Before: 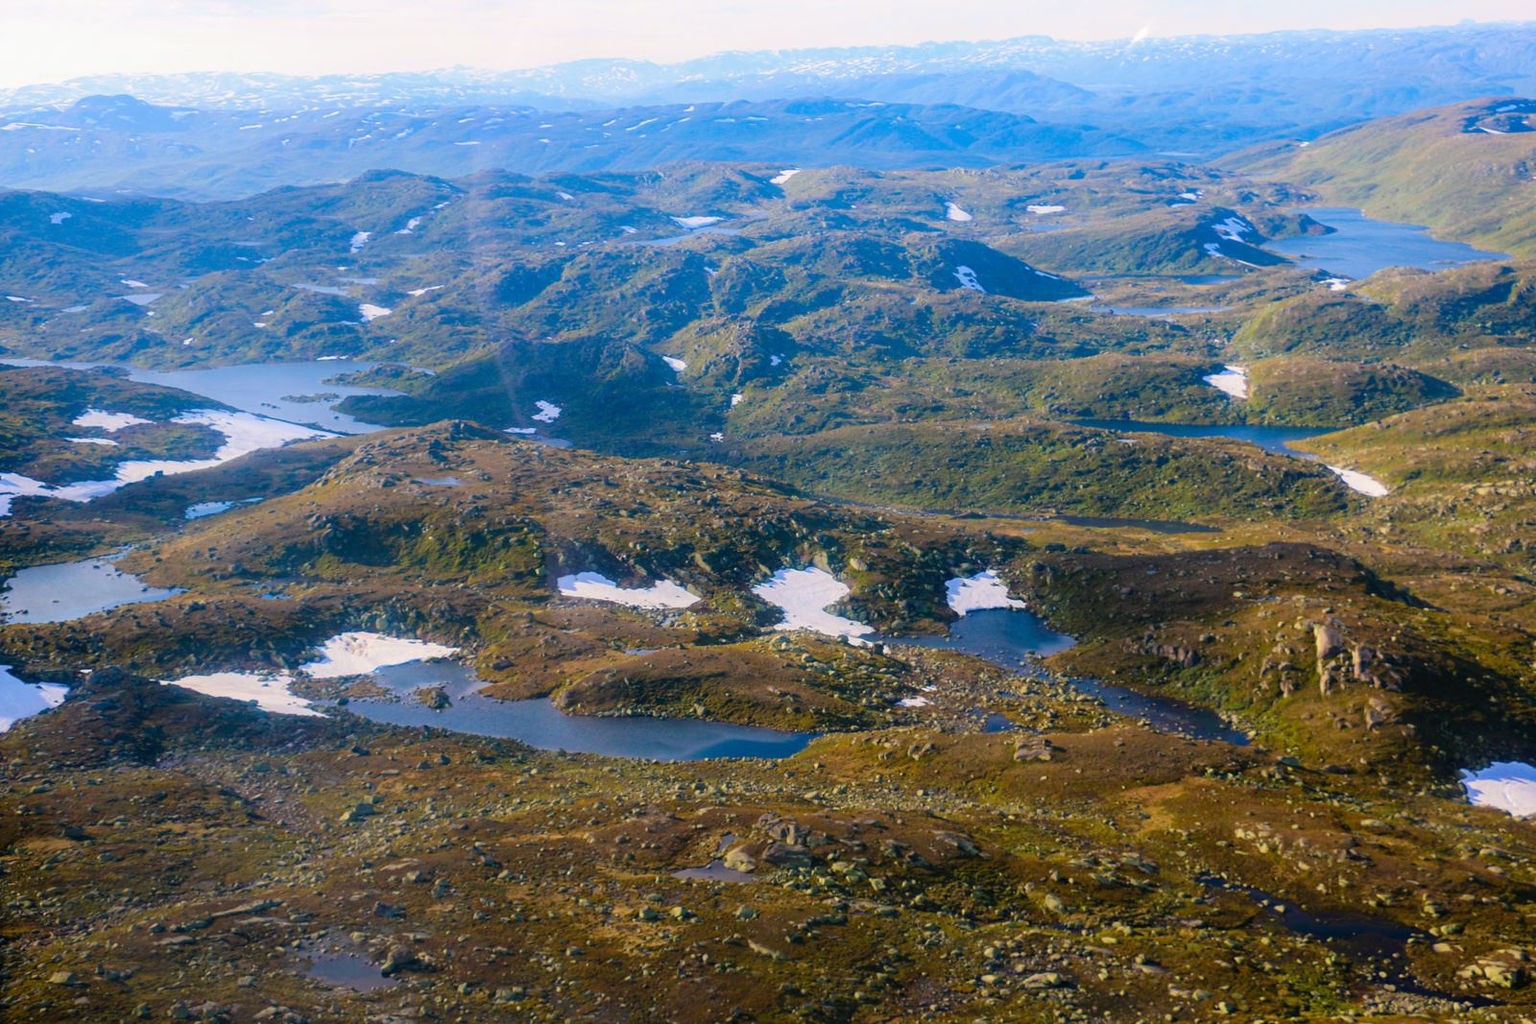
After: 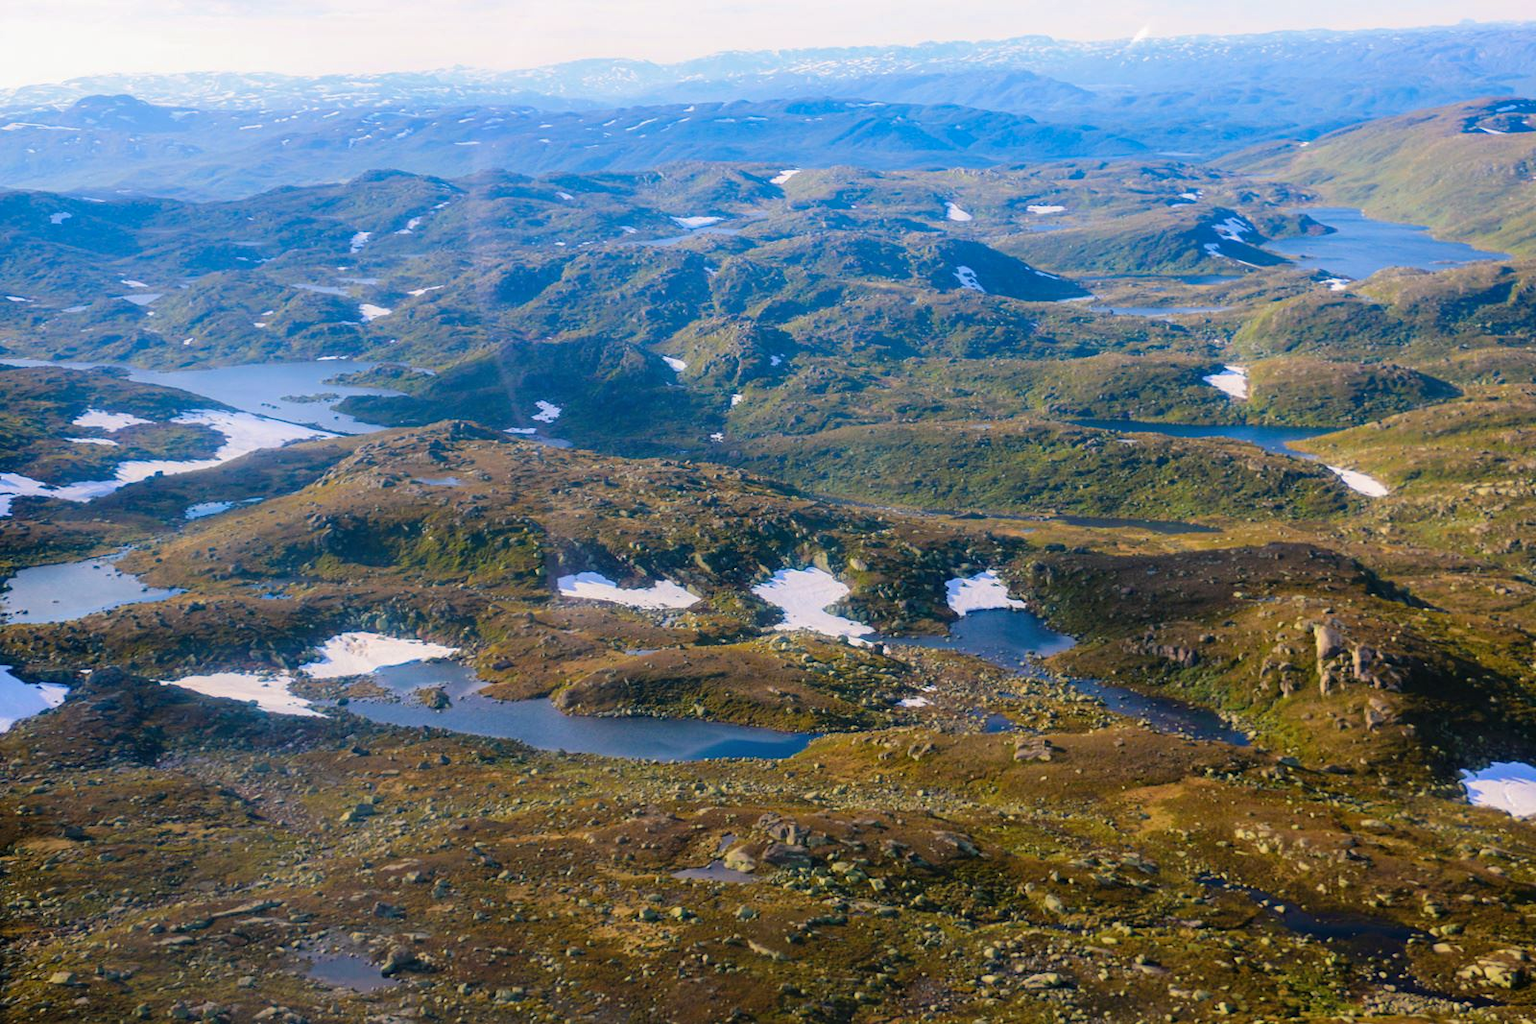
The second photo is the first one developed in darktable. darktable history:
shadows and highlights: shadows 37.83, highlights -26.98, soften with gaussian
